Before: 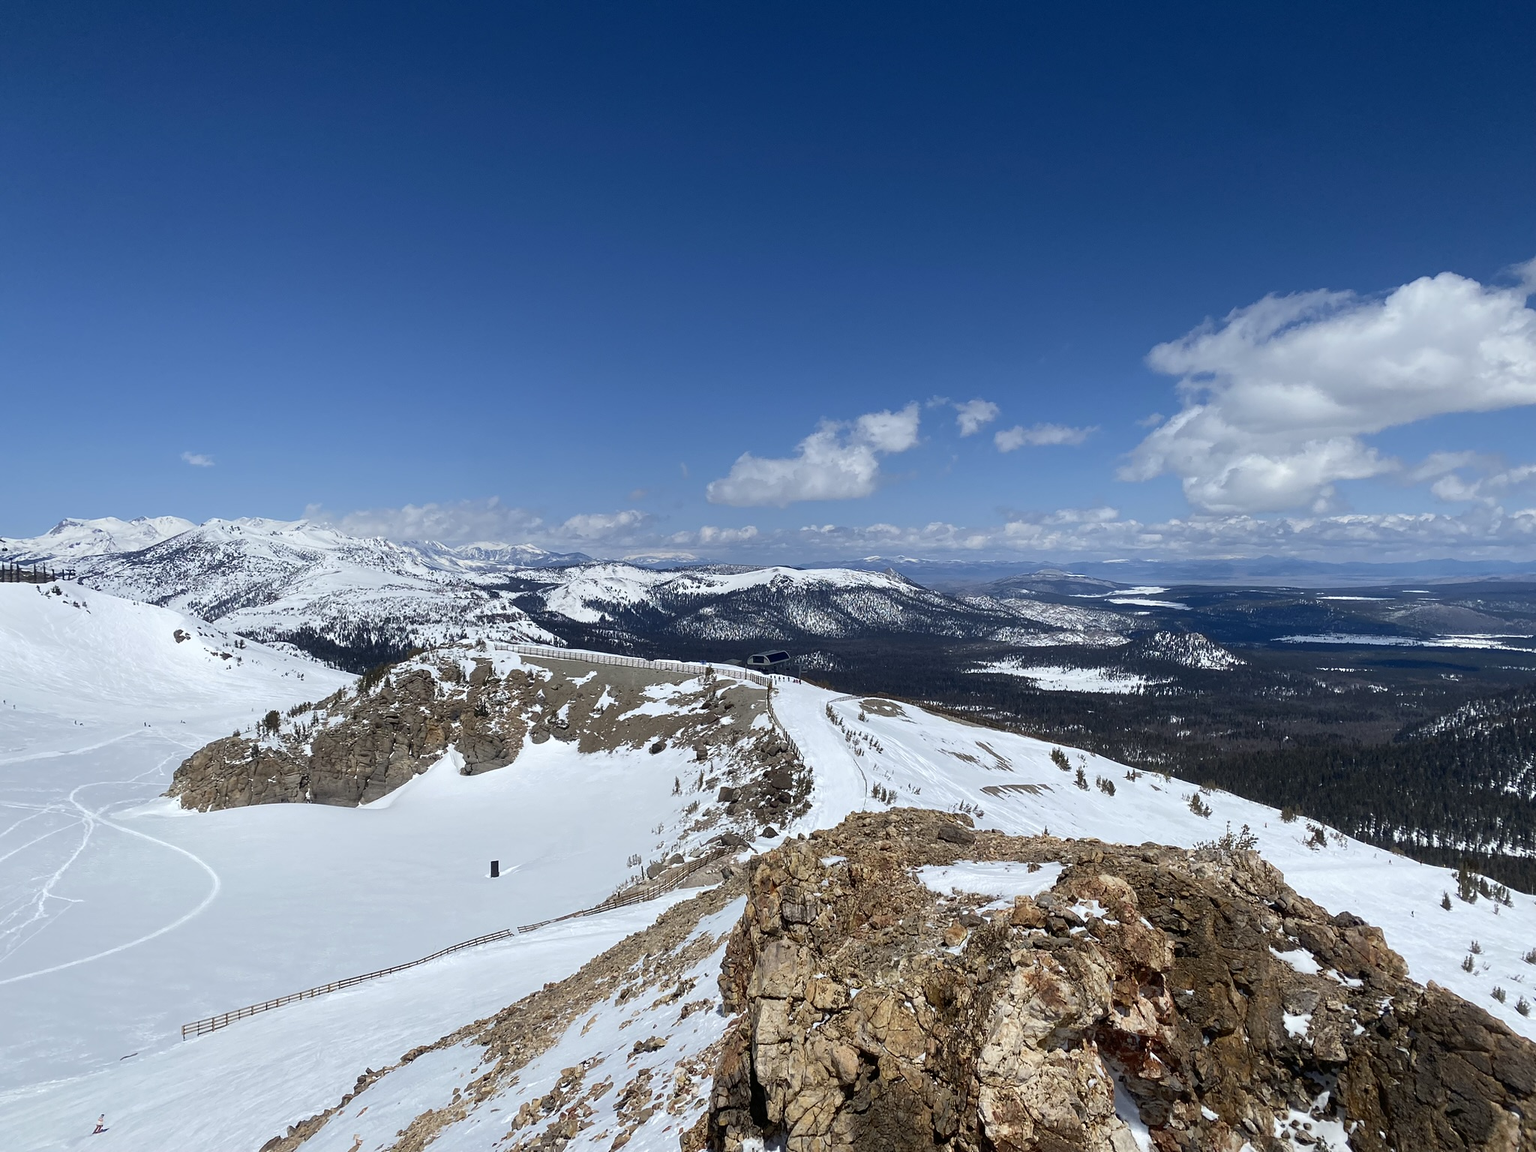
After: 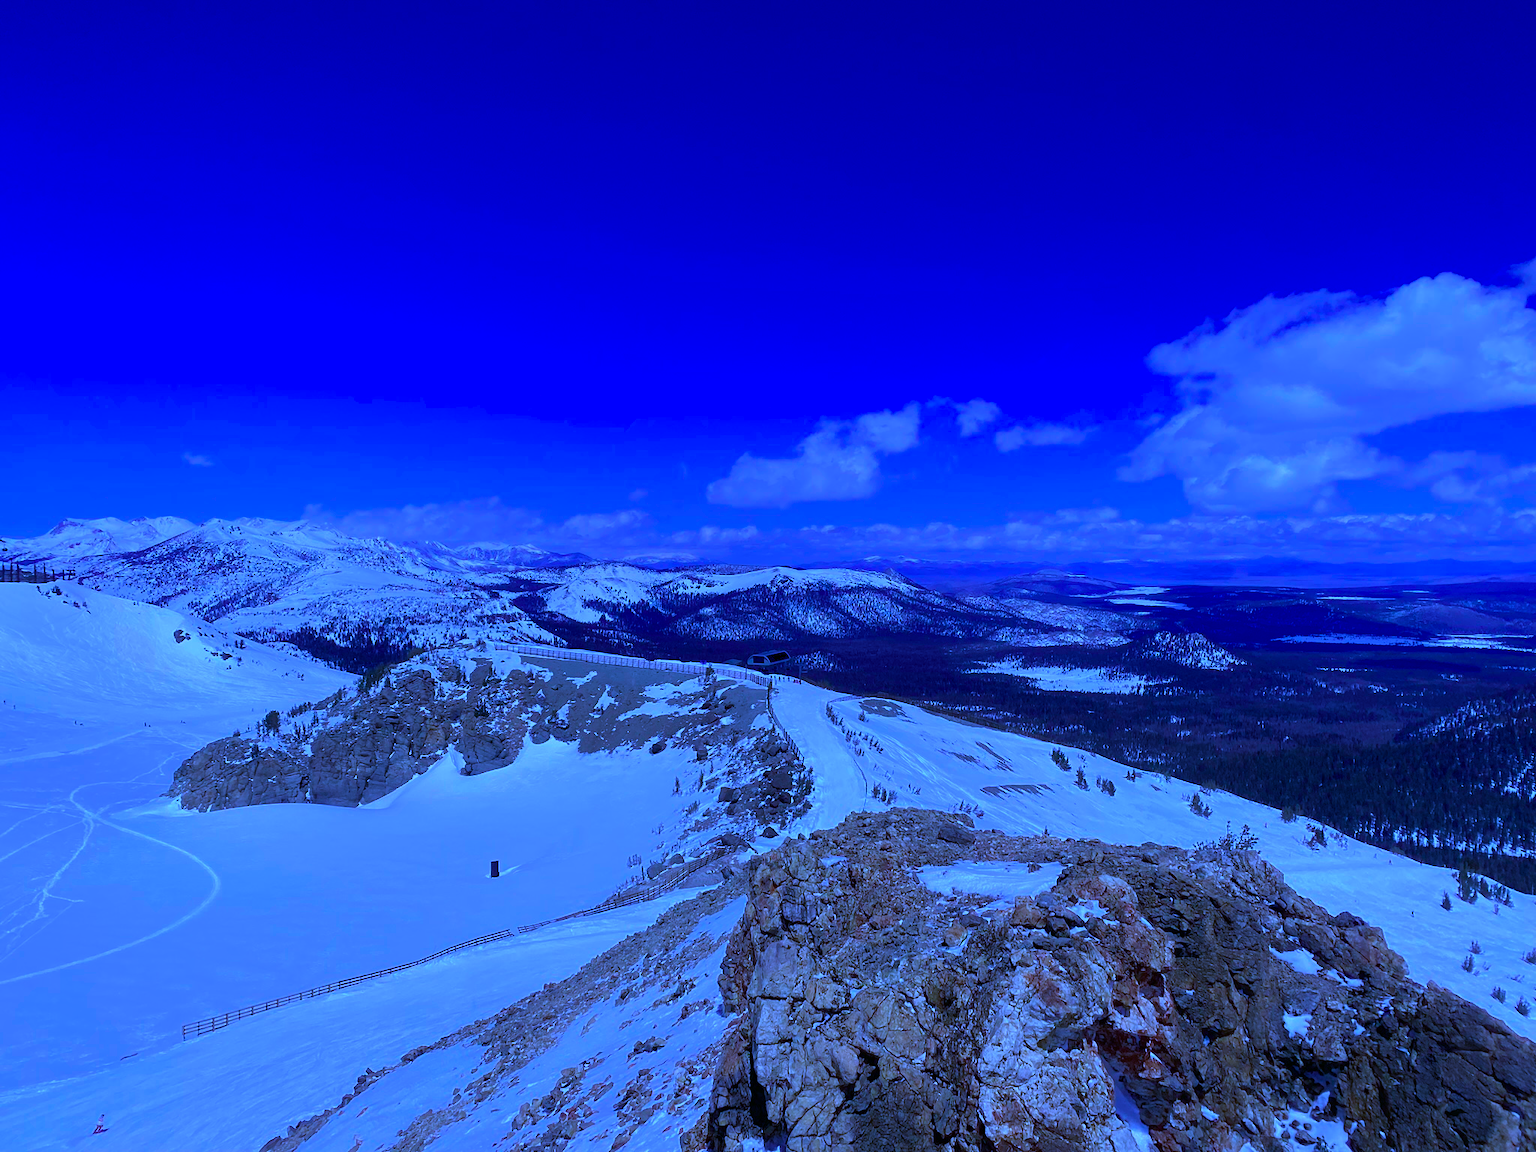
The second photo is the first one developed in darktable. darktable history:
base curve: curves: ch0 [(0, 0) (0.826, 0.587) (1, 1)]
color calibration: output R [0.948, 0.091, -0.04, 0], output G [-0.3, 1.384, -0.085, 0], output B [-0.108, 0.061, 1.08, 0], illuminant as shot in camera, x 0.484, y 0.43, temperature 2405.29 K
